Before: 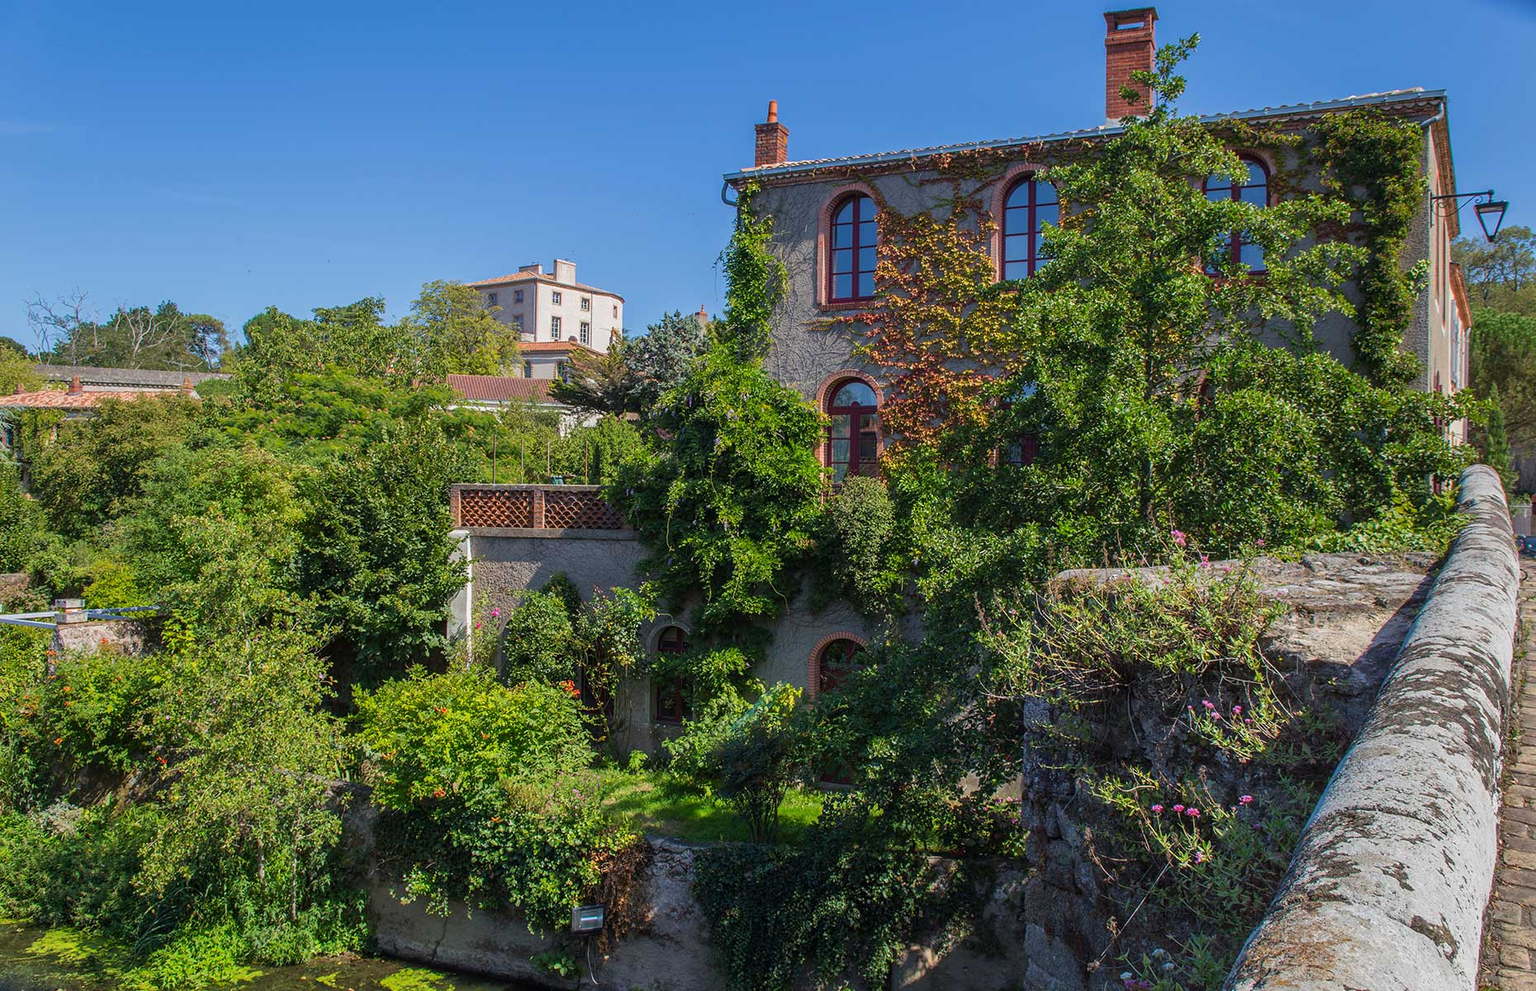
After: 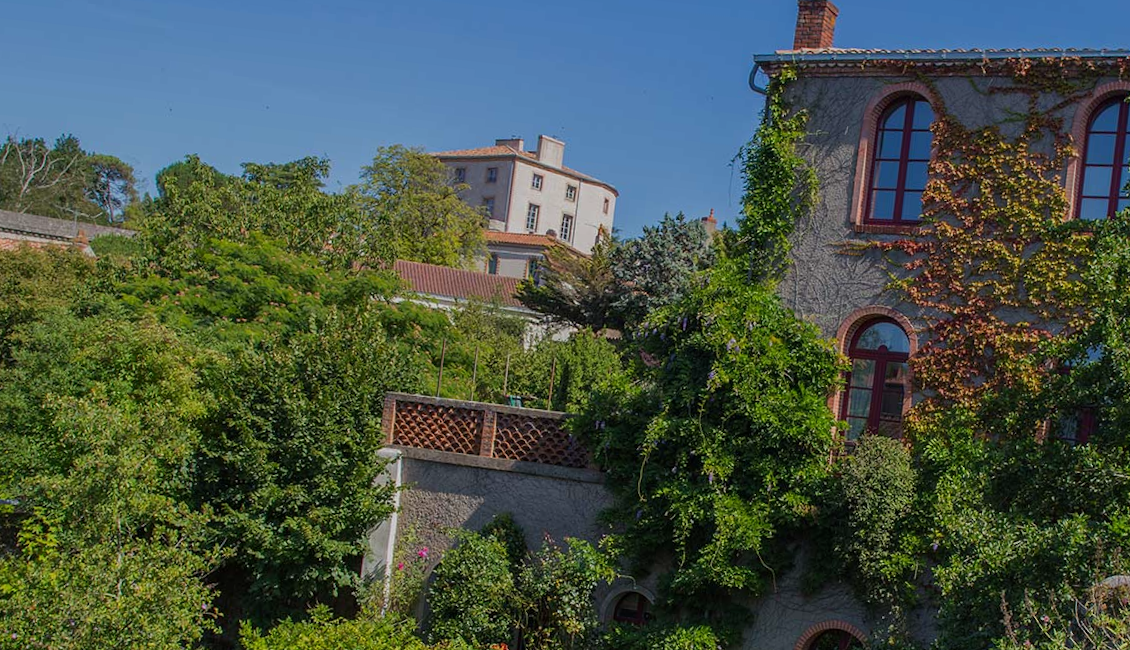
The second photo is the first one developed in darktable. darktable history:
crop and rotate: angle -6.17°, left 2.233%, top 6.784%, right 27.21%, bottom 30.306%
exposure: exposure -0.606 EV, compensate highlight preservation false
